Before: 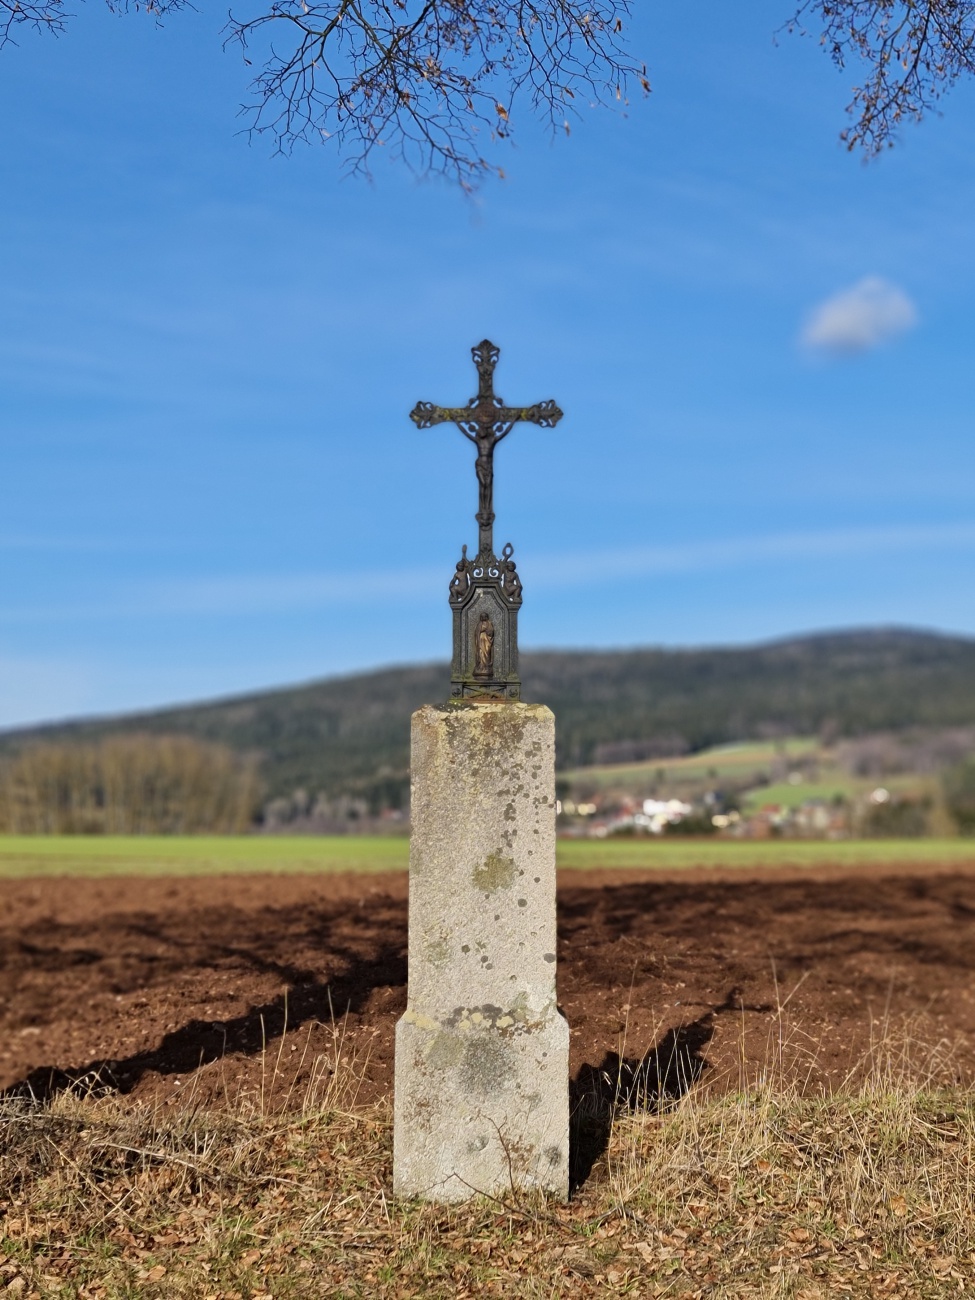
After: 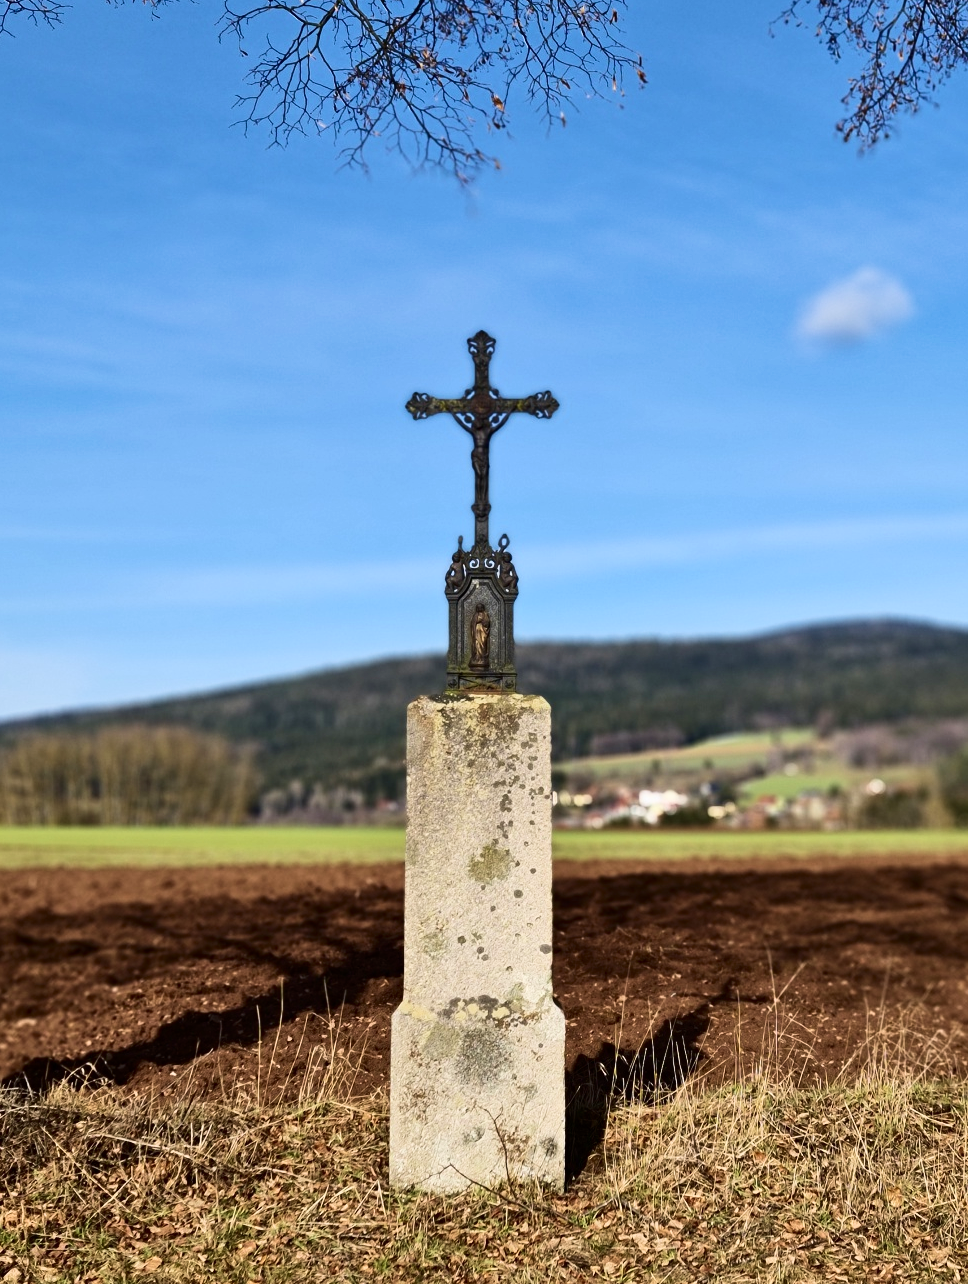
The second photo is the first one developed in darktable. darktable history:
crop: left 0.433%, top 0.716%, right 0.205%, bottom 0.484%
contrast brightness saturation: contrast 0.273
velvia: on, module defaults
